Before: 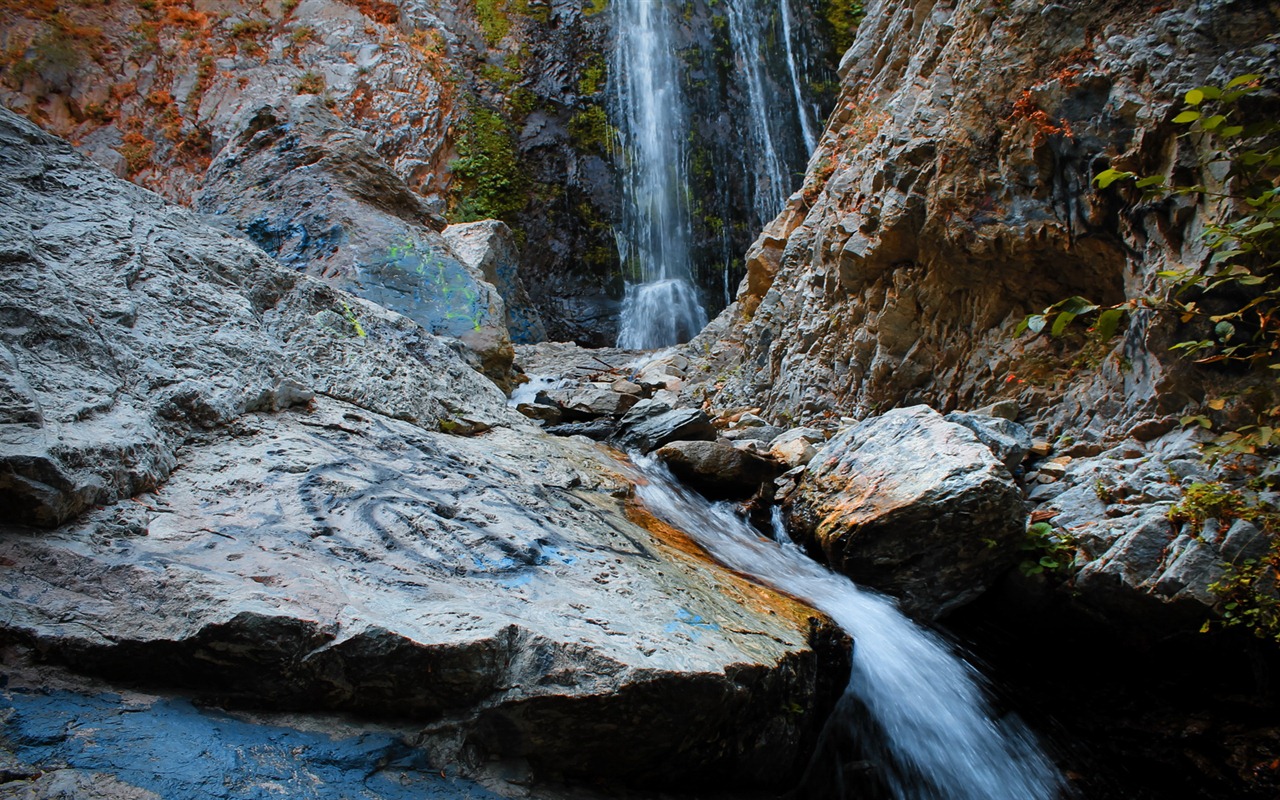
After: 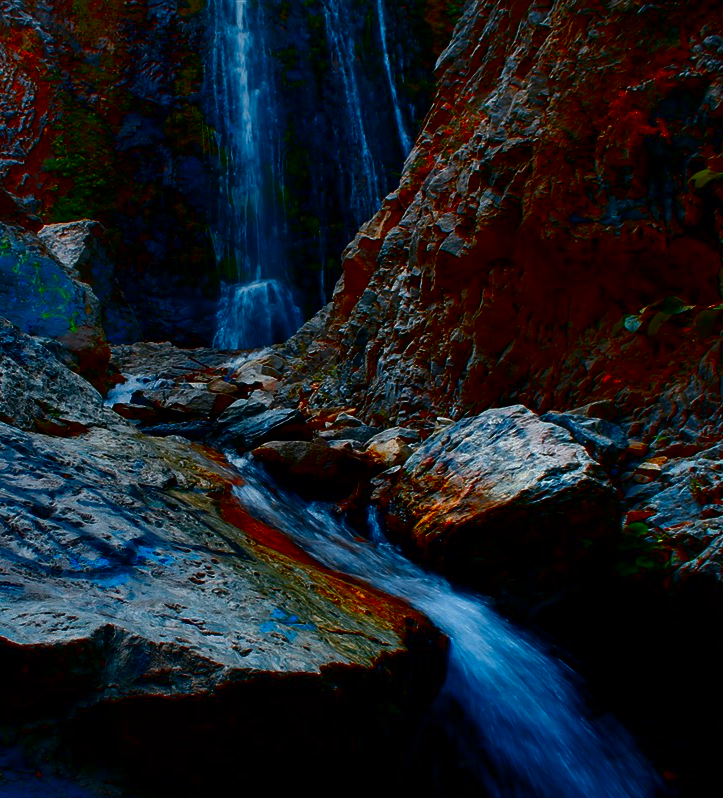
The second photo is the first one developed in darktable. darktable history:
crop: left 31.588%, top 0.006%, right 11.721%
contrast brightness saturation: brightness -0.985, saturation 0.995
